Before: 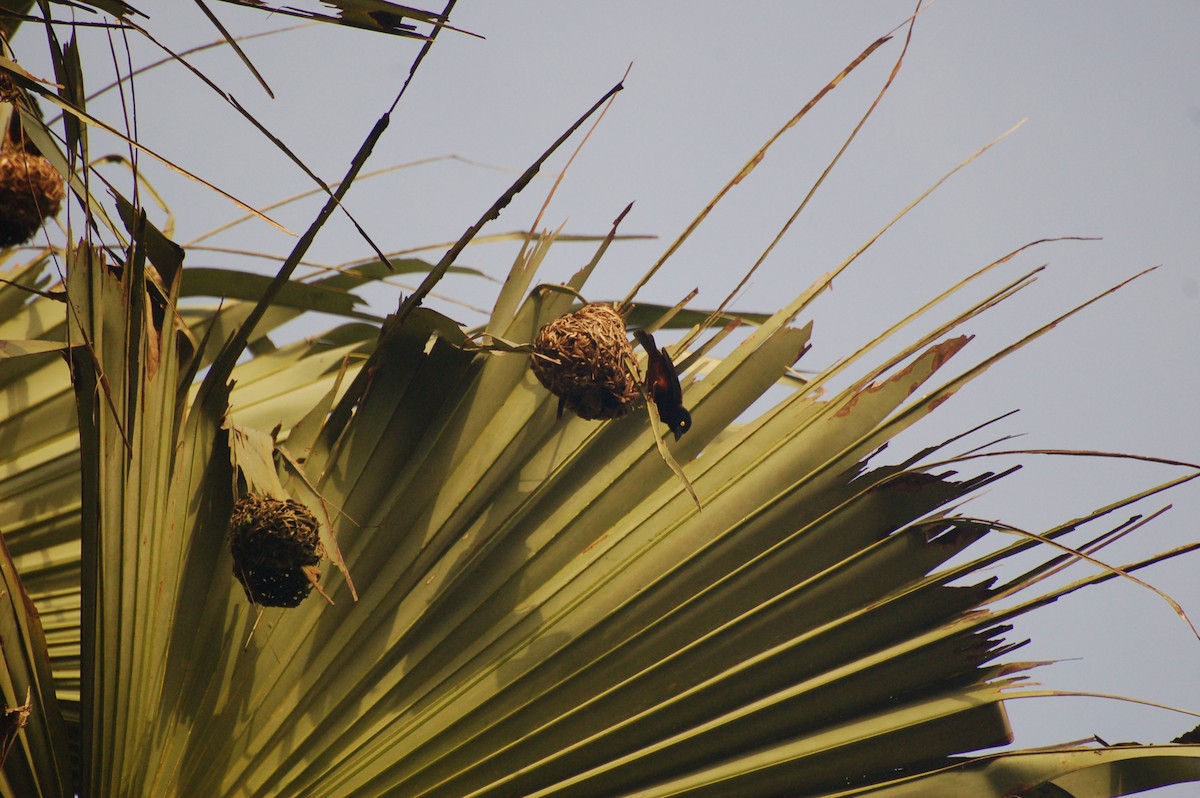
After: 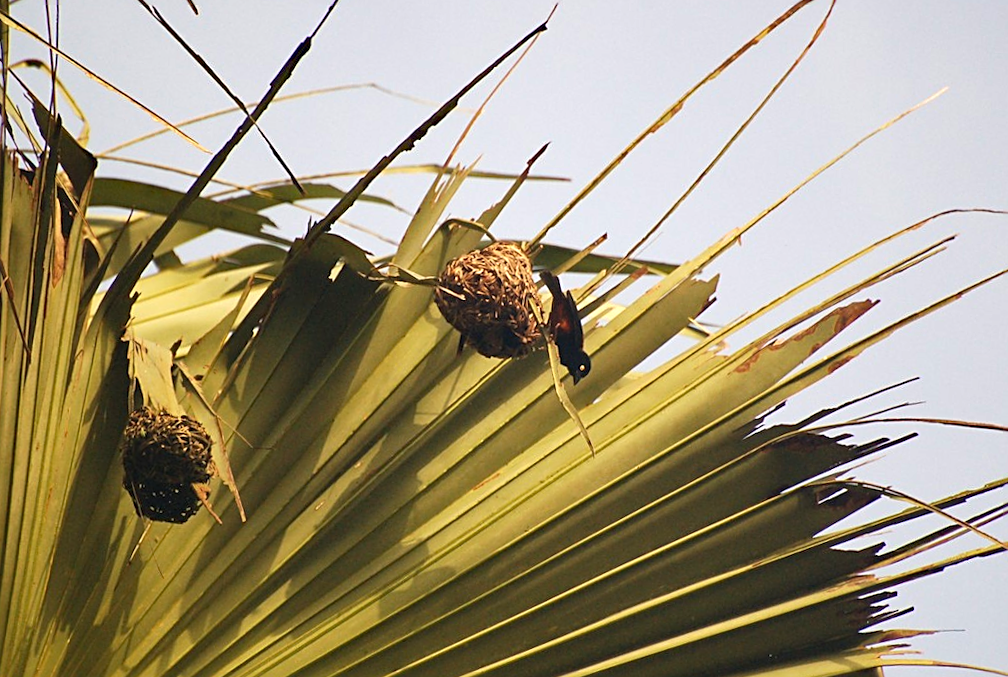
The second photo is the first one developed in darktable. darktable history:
crop and rotate: angle -3.27°, left 5.211%, top 5.211%, right 4.607%, bottom 4.607%
rotate and perspective: rotation 0.8°, automatic cropping off
haze removal: compatibility mode true, adaptive false
exposure: black level correction 0, exposure 0.7 EV, compensate exposure bias true, compensate highlight preservation false
sharpen: on, module defaults
